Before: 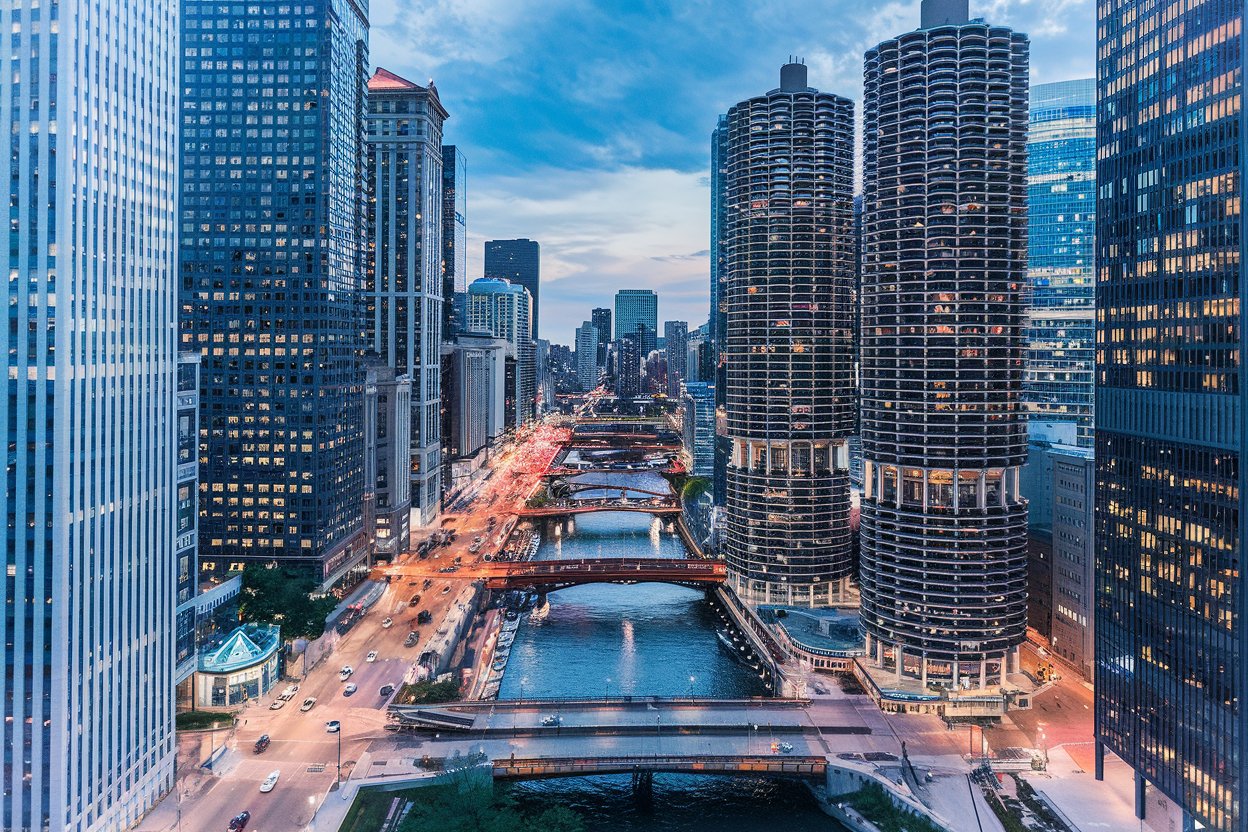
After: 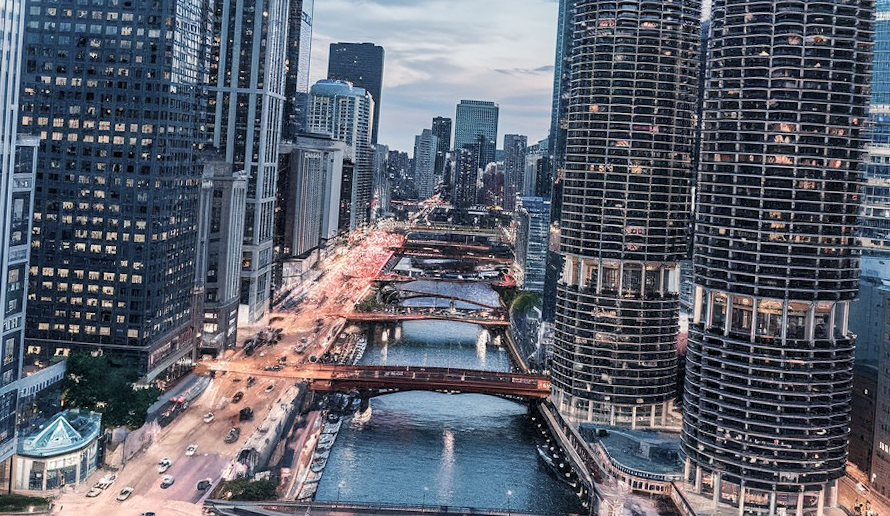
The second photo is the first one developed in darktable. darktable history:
crop and rotate: angle -3.6°, left 9.924%, top 20.375%, right 12.135%, bottom 11.827%
color zones: curves: ch0 [(0, 0.559) (0.153, 0.551) (0.229, 0.5) (0.429, 0.5) (0.571, 0.5) (0.714, 0.5) (0.857, 0.5) (1, 0.559)]; ch1 [(0, 0.417) (0.112, 0.336) (0.213, 0.26) (0.429, 0.34) (0.571, 0.35) (0.683, 0.331) (0.857, 0.344) (1, 0.417)]
local contrast: highlights 103%, shadows 101%, detail 119%, midtone range 0.2
